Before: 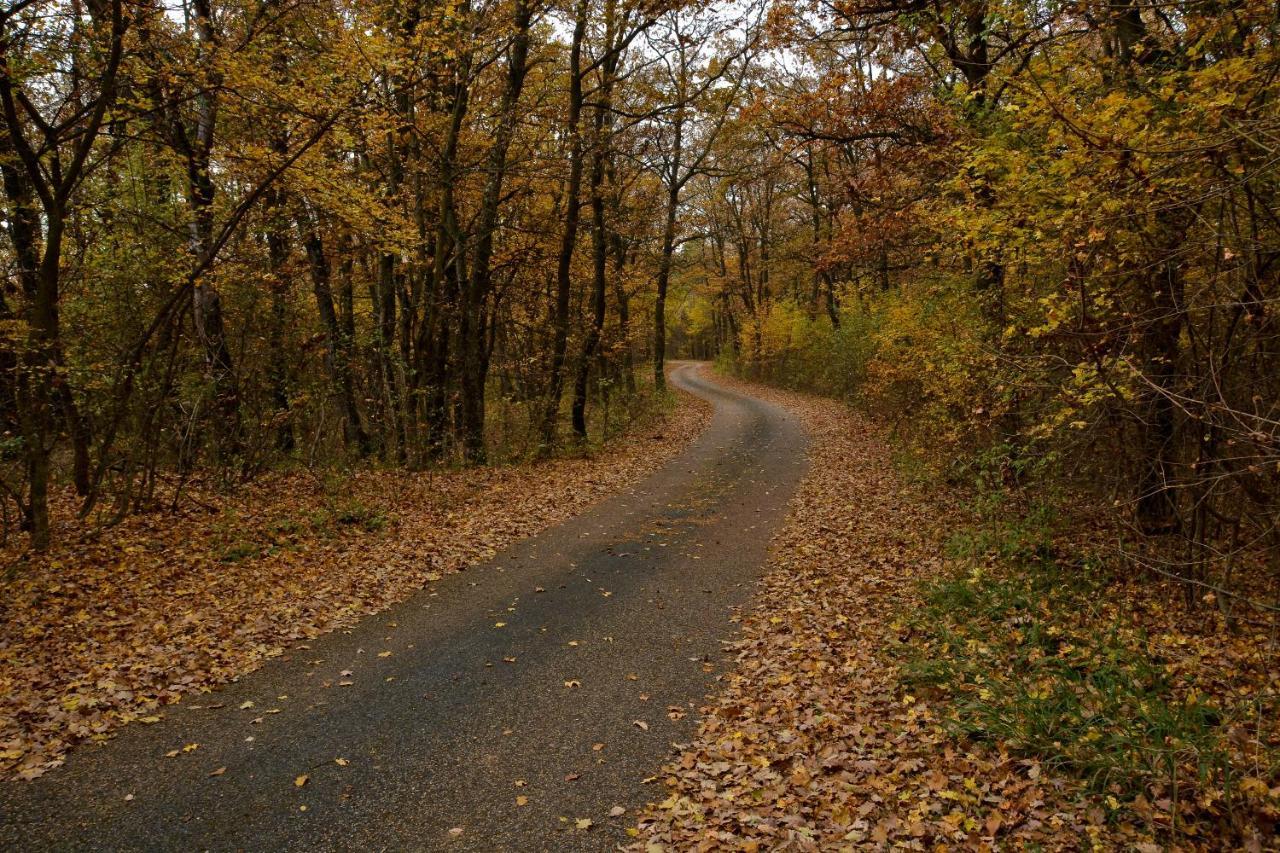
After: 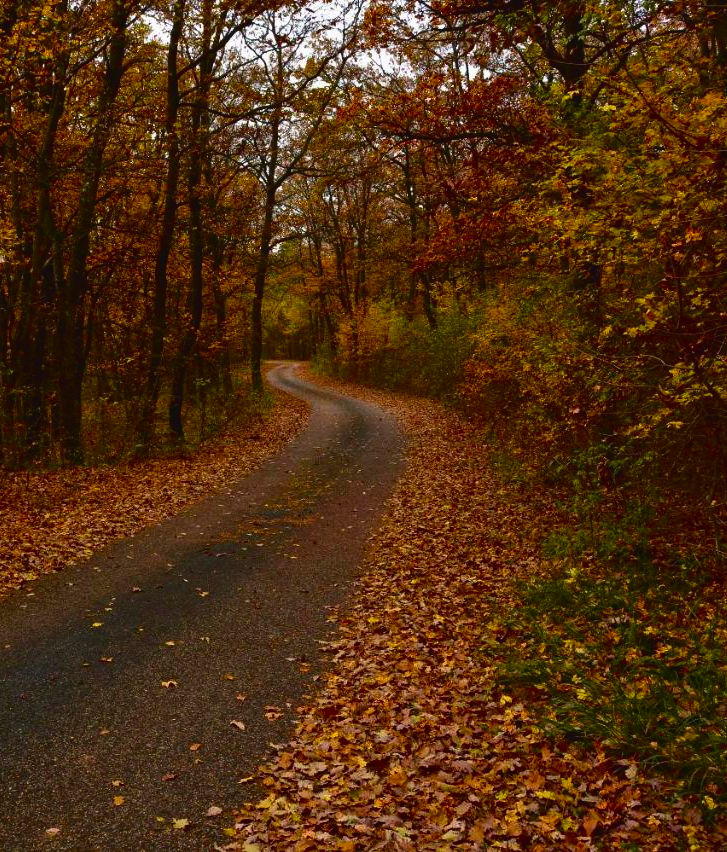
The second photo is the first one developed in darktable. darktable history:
tone curve: curves: ch0 [(0, 0.036) (0.119, 0.115) (0.461, 0.479) (0.715, 0.767) (0.817, 0.865) (1, 0.998)]; ch1 [(0, 0) (0.377, 0.416) (0.44, 0.461) (0.487, 0.49) (0.514, 0.525) (0.538, 0.561) (0.67, 0.713) (1, 1)]; ch2 [(0, 0) (0.38, 0.405) (0.463, 0.445) (0.492, 0.486) (0.529, 0.533) (0.578, 0.59) (0.653, 0.698) (1, 1)], color space Lab, independent channels, preserve colors none
crop: left 31.501%, top 0.02%, right 11.64%
contrast brightness saturation: contrast 0.07, brightness -0.147, saturation 0.115
